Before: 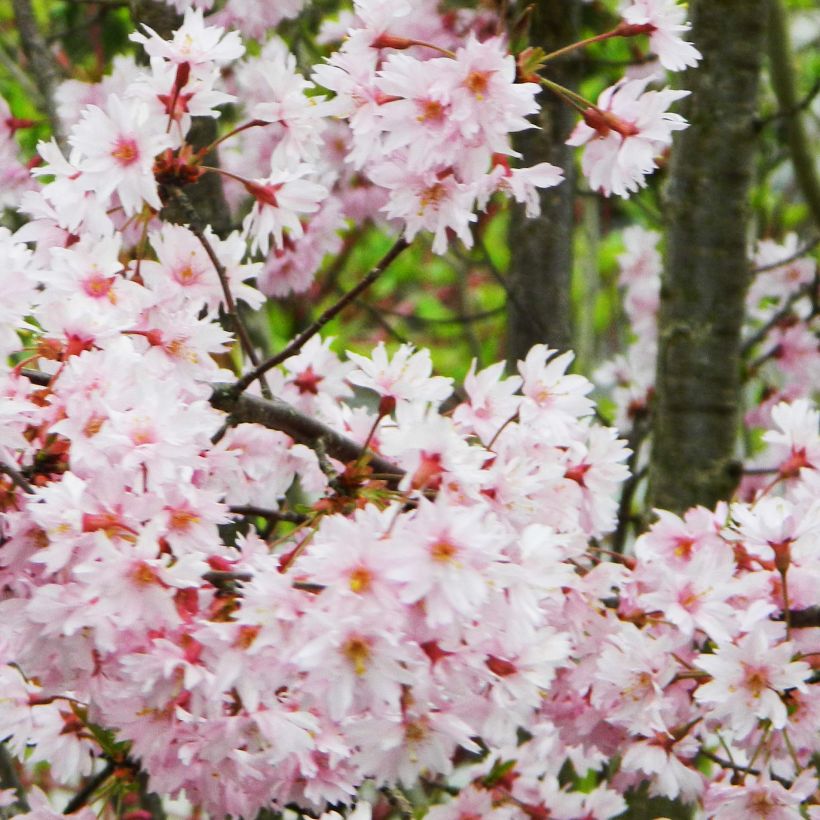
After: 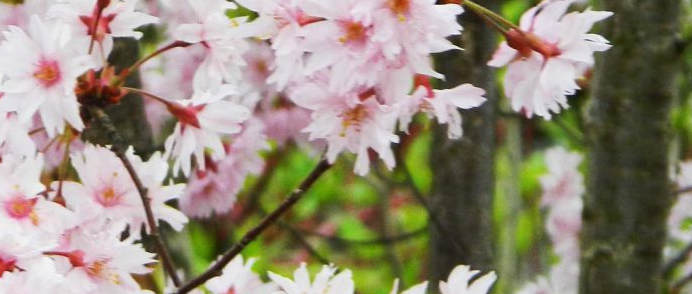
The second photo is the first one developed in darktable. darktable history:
color zones: process mode strong
crop and rotate: left 9.633%, top 9.711%, right 5.945%, bottom 54.315%
